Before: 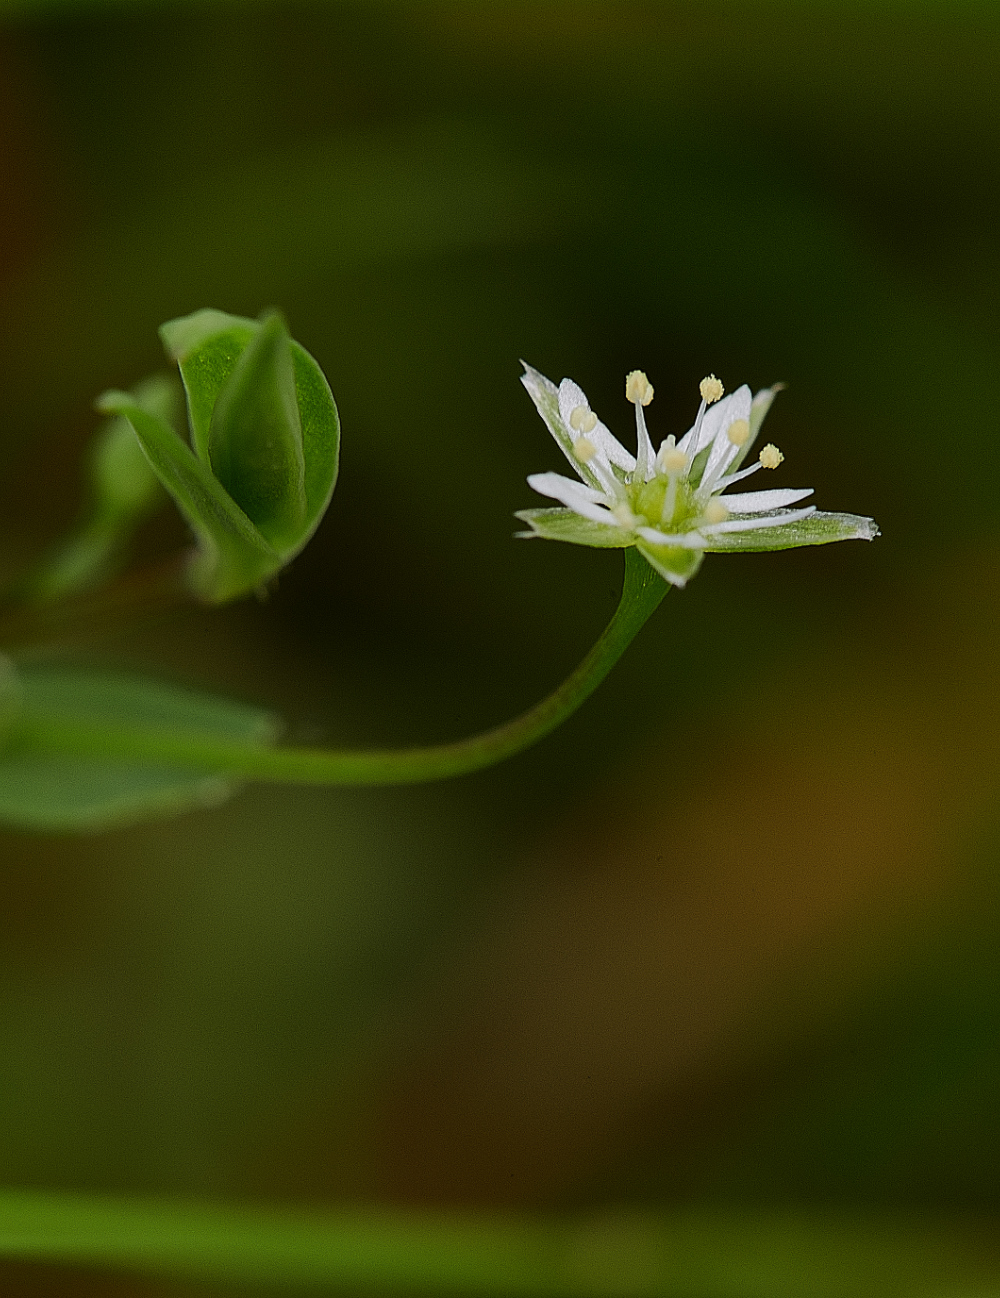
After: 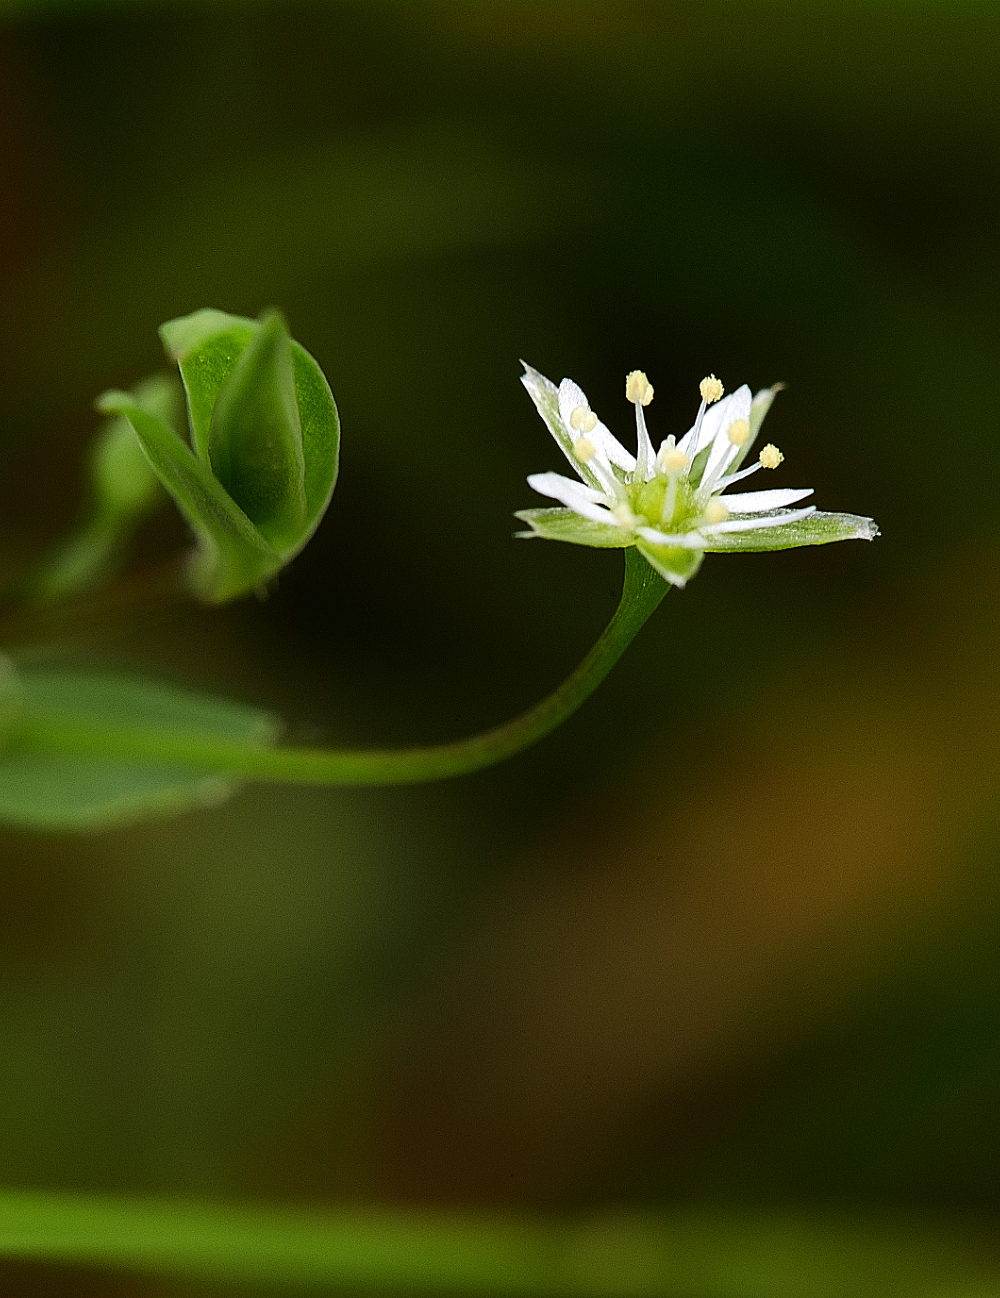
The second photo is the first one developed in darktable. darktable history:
tone equalizer: -8 EV -0.727 EV, -7 EV -0.731 EV, -6 EV -0.572 EV, -5 EV -0.407 EV, -3 EV 0.403 EV, -2 EV 0.6 EV, -1 EV 0.677 EV, +0 EV 0.753 EV
